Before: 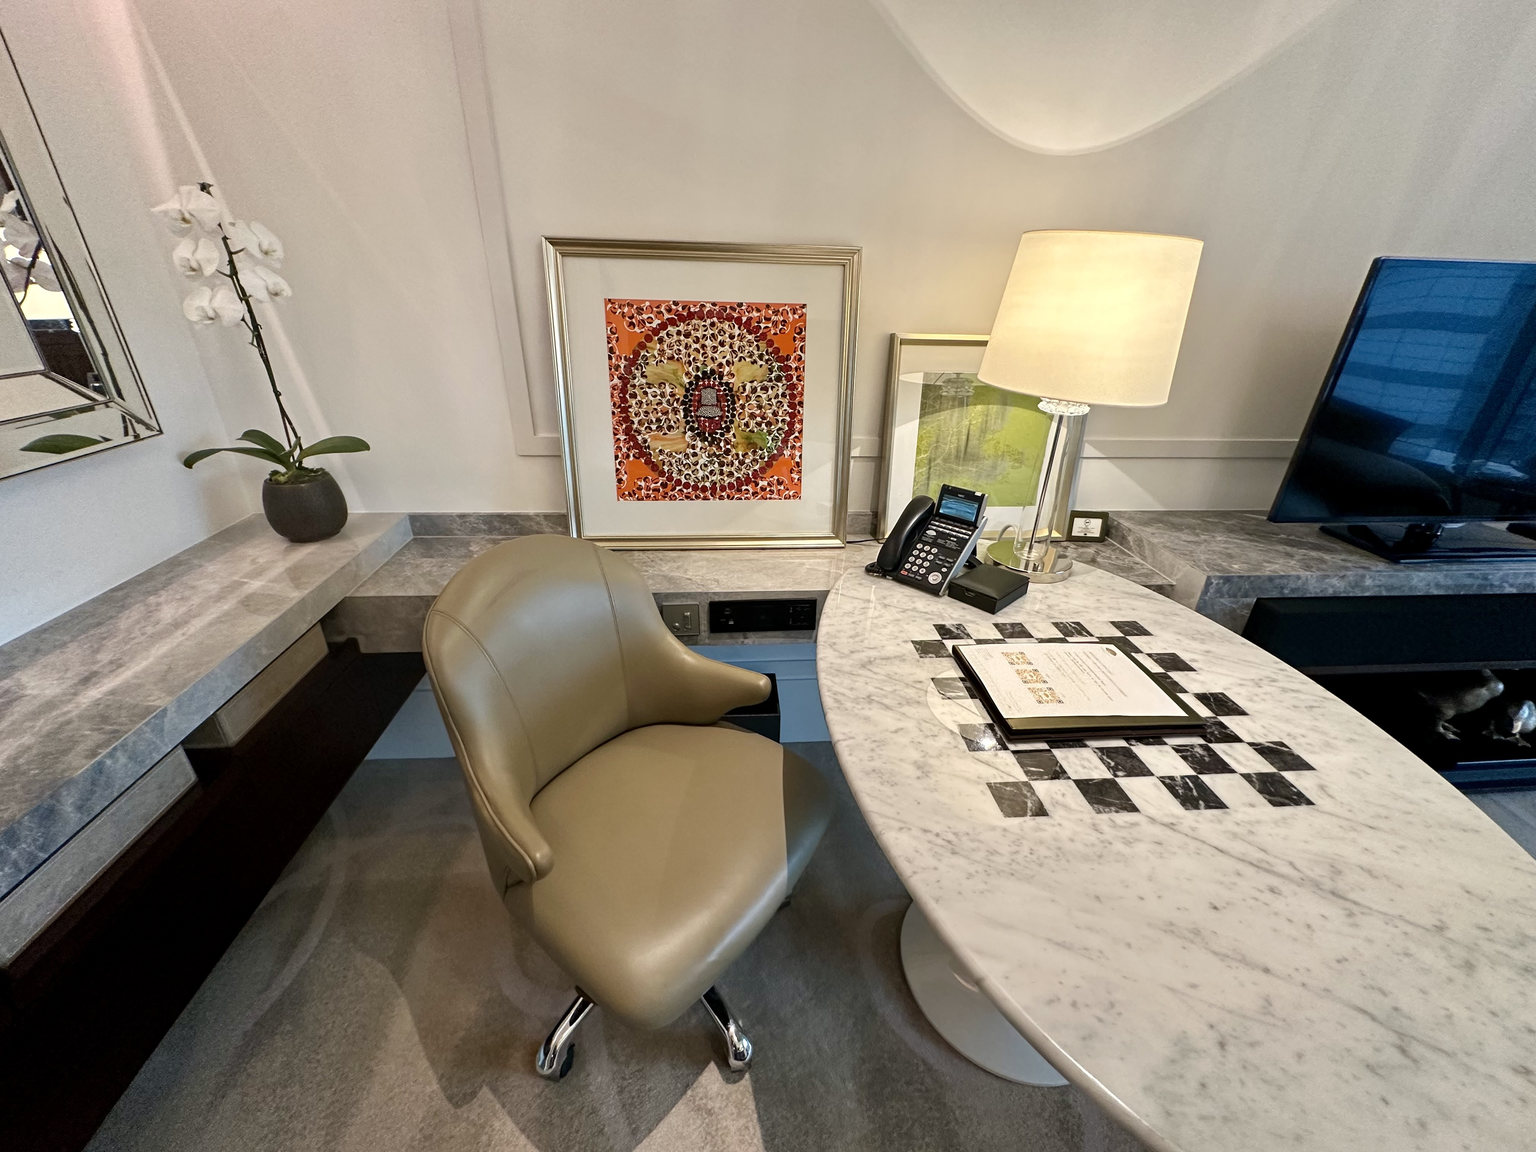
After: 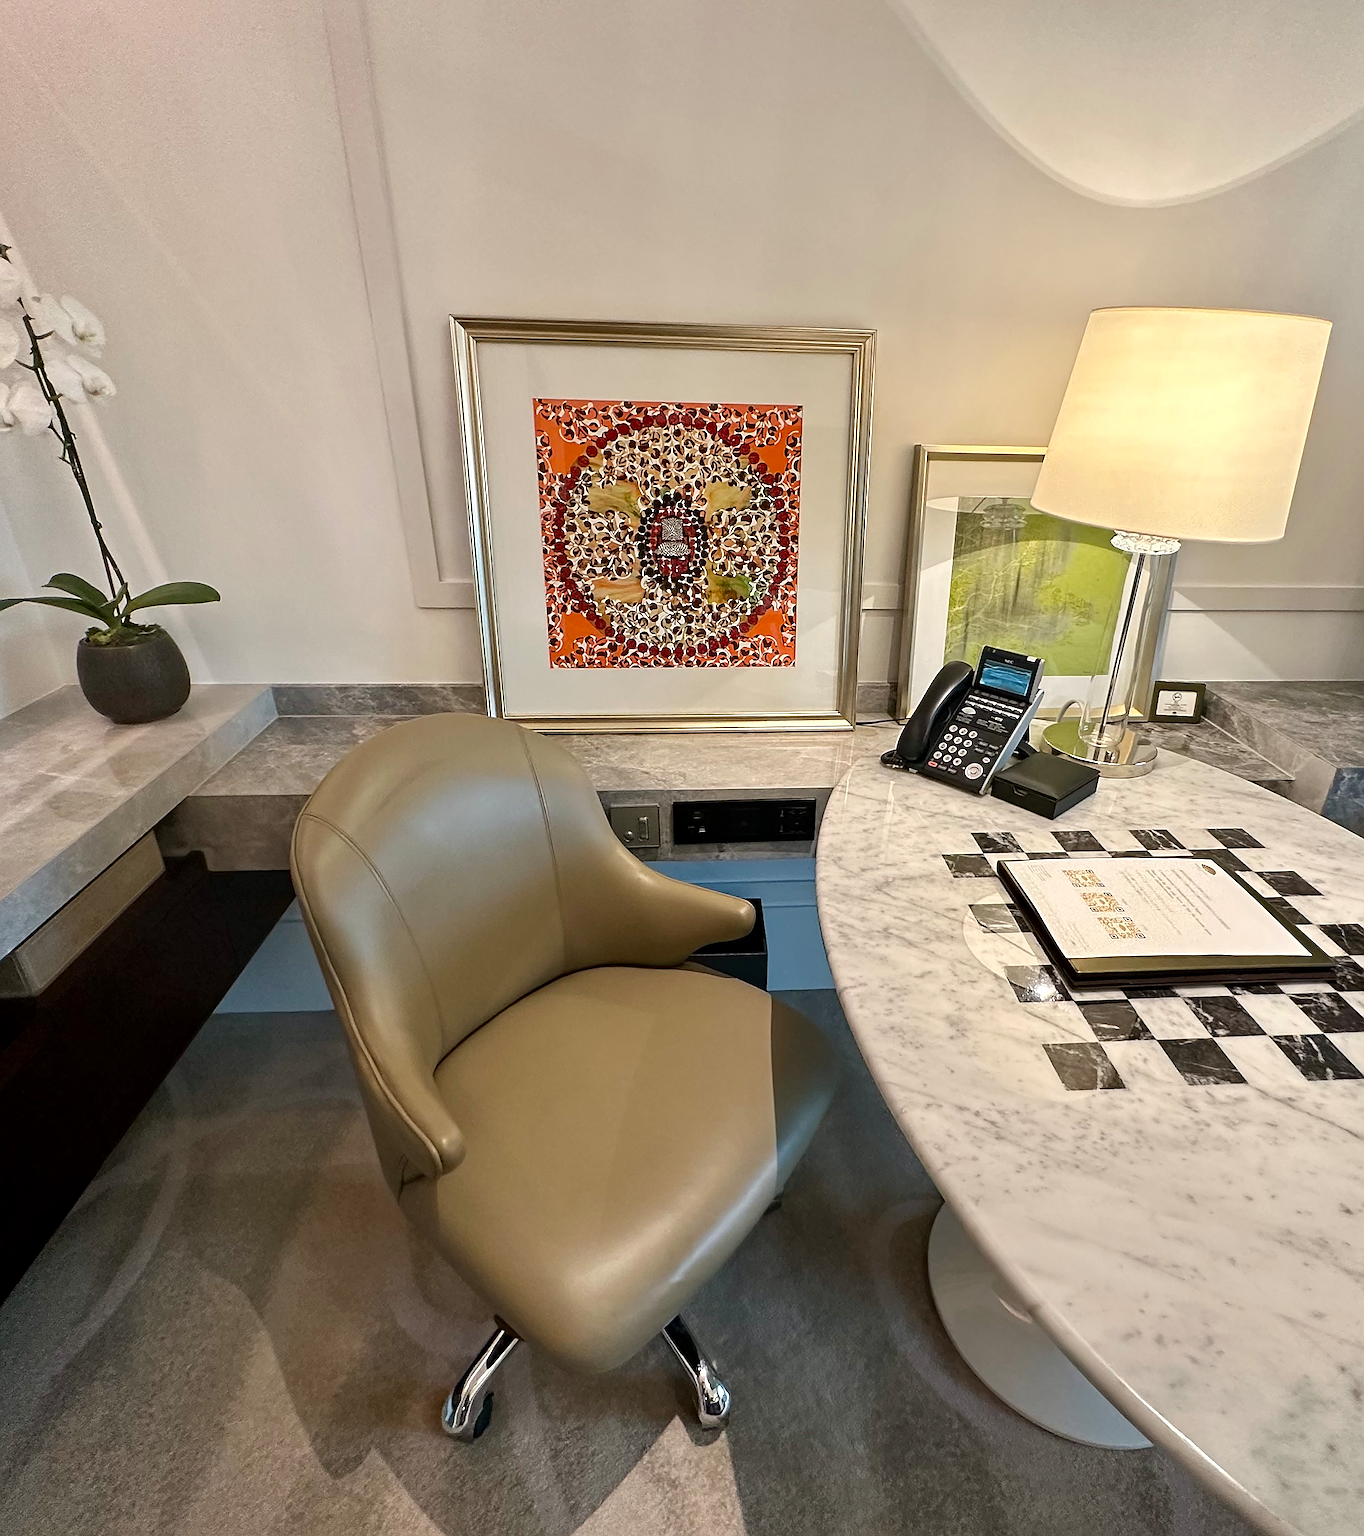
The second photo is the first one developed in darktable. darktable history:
crop and rotate: left 13.346%, right 20.034%
sharpen: radius 1.366, amount 1.24, threshold 0.73
local contrast: mode bilateral grid, contrast 14, coarseness 36, detail 105%, midtone range 0.2
